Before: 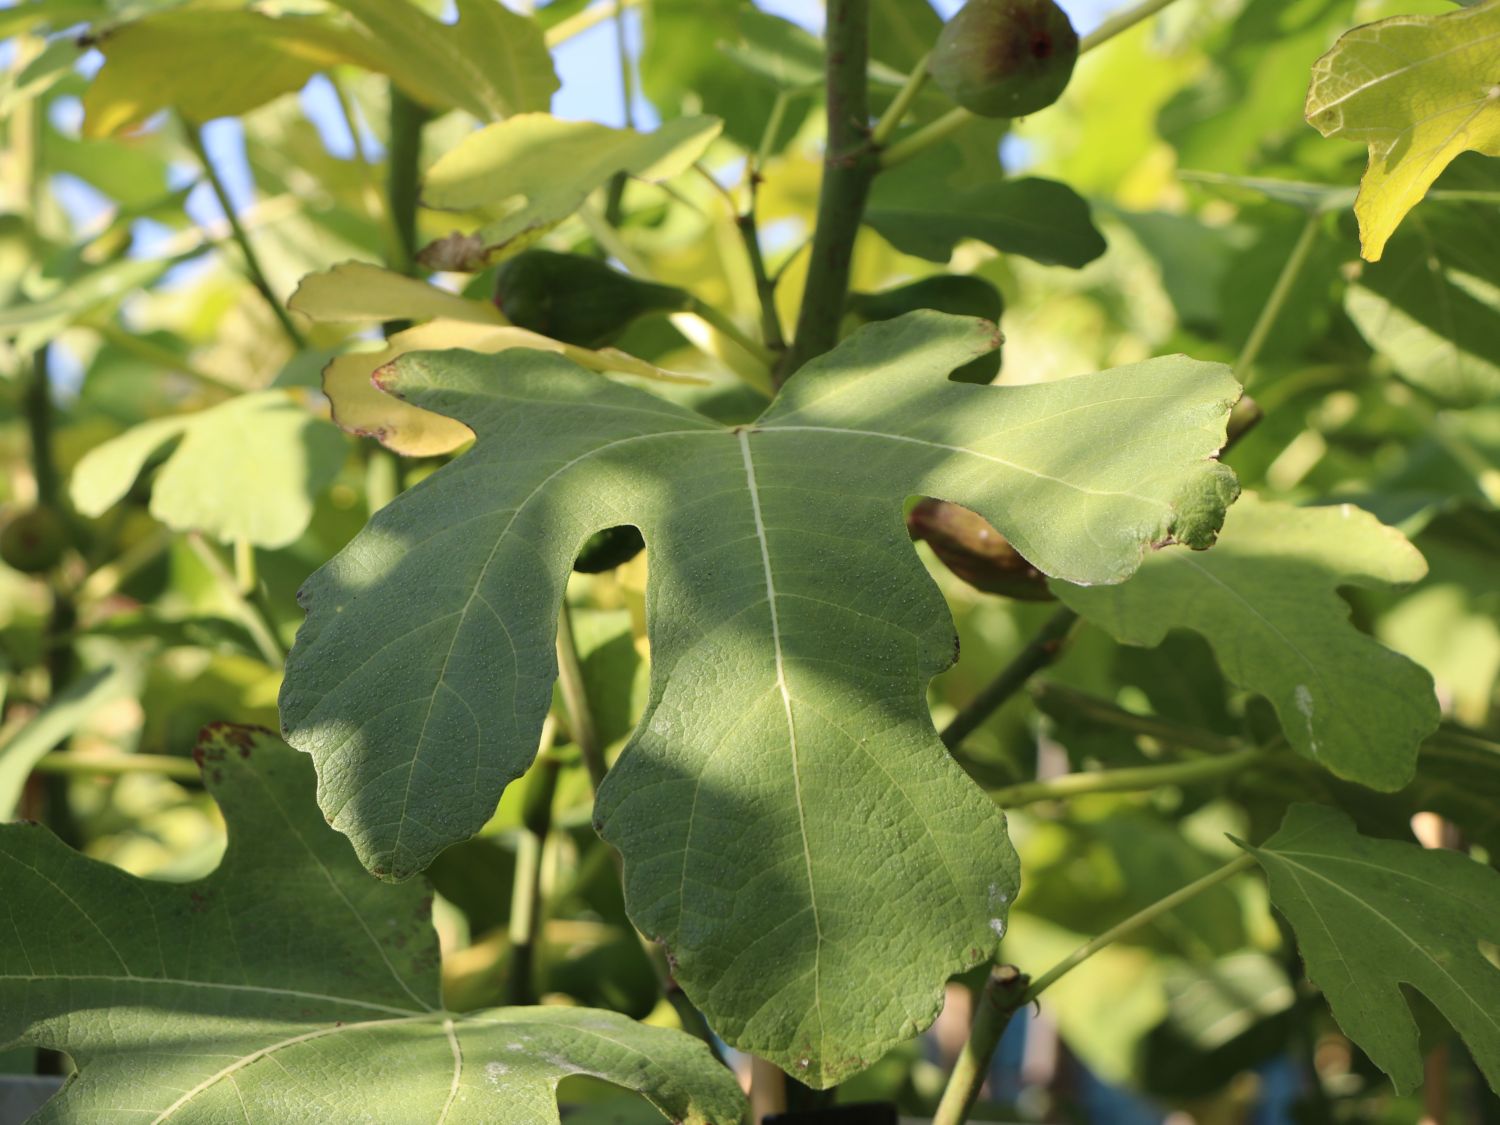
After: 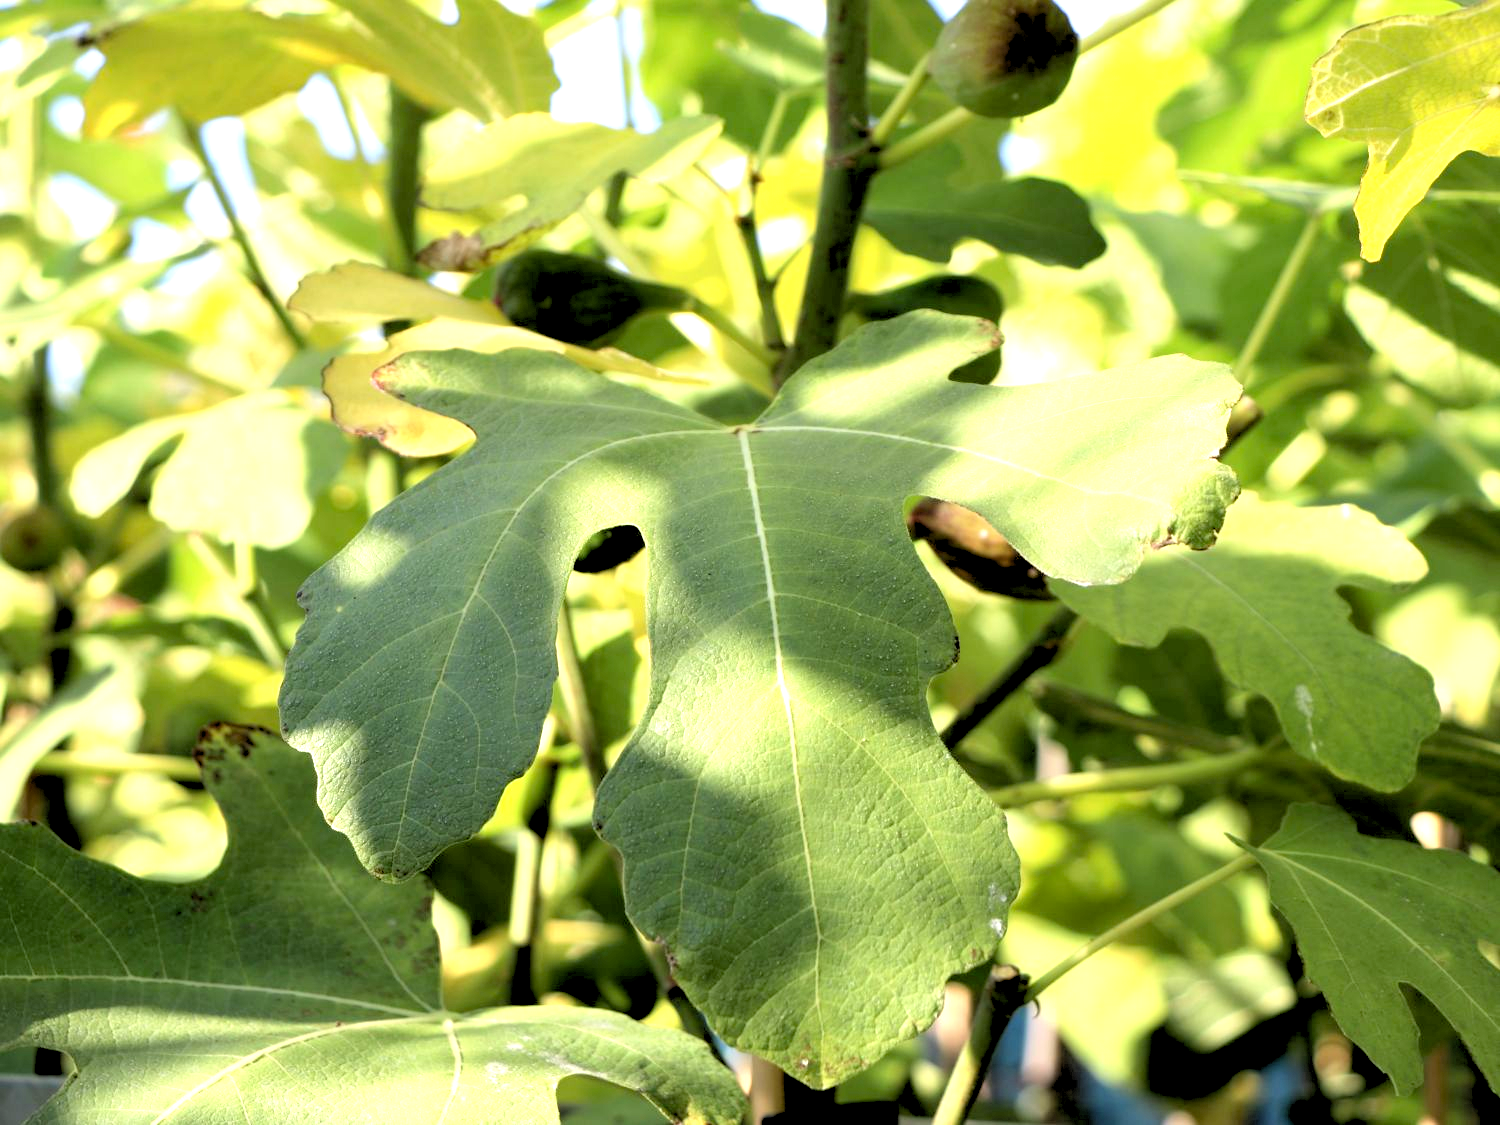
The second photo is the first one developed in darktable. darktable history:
rgb levels: levels [[0.029, 0.461, 0.922], [0, 0.5, 1], [0, 0.5, 1]]
exposure: black level correction 0.008, exposure 0.979 EV, compensate highlight preservation false
